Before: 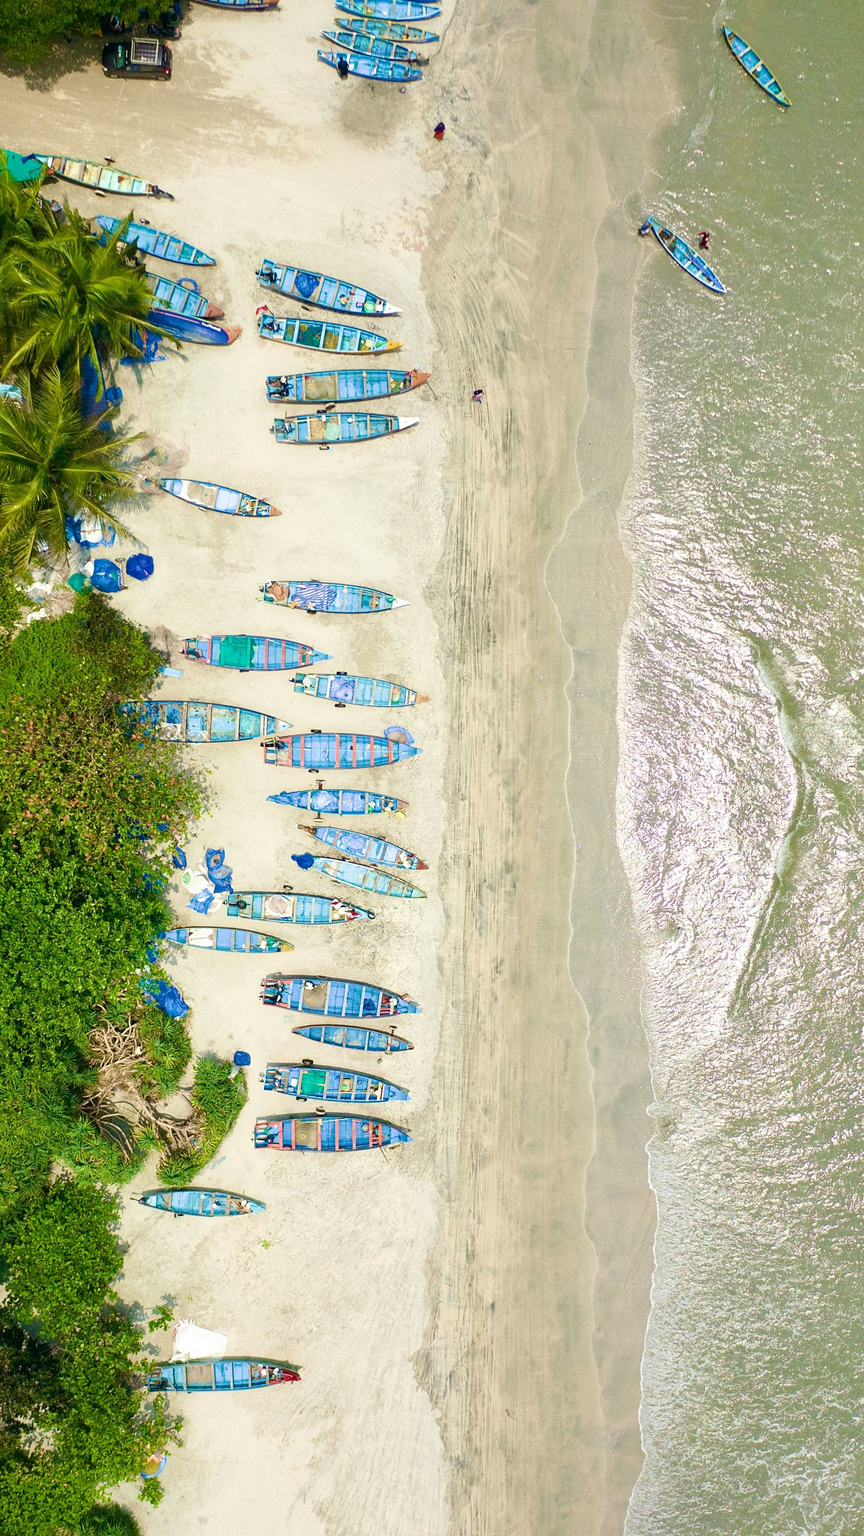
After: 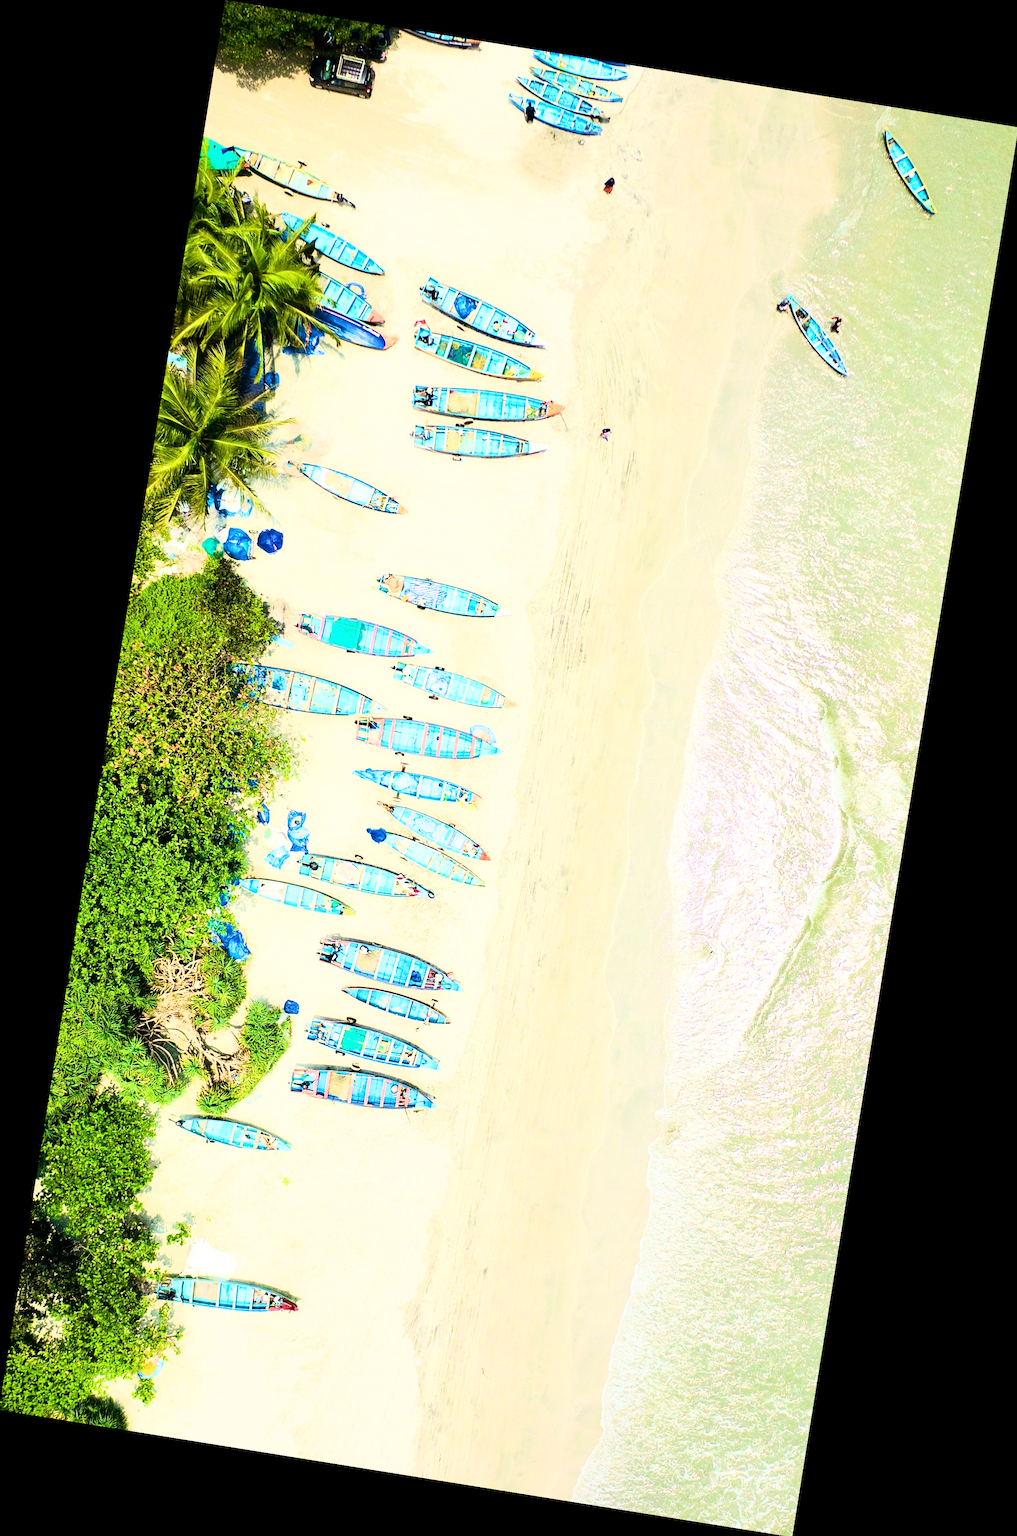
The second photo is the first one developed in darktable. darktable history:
crop and rotate: left 0.126%
rgb curve: curves: ch0 [(0, 0) (0.21, 0.15) (0.24, 0.21) (0.5, 0.75) (0.75, 0.96) (0.89, 0.99) (1, 1)]; ch1 [(0, 0.02) (0.21, 0.13) (0.25, 0.2) (0.5, 0.67) (0.75, 0.9) (0.89, 0.97) (1, 1)]; ch2 [(0, 0.02) (0.21, 0.13) (0.25, 0.2) (0.5, 0.67) (0.75, 0.9) (0.89, 0.97) (1, 1)], compensate middle gray true
rotate and perspective: rotation 9.12°, automatic cropping off
white balance: emerald 1
